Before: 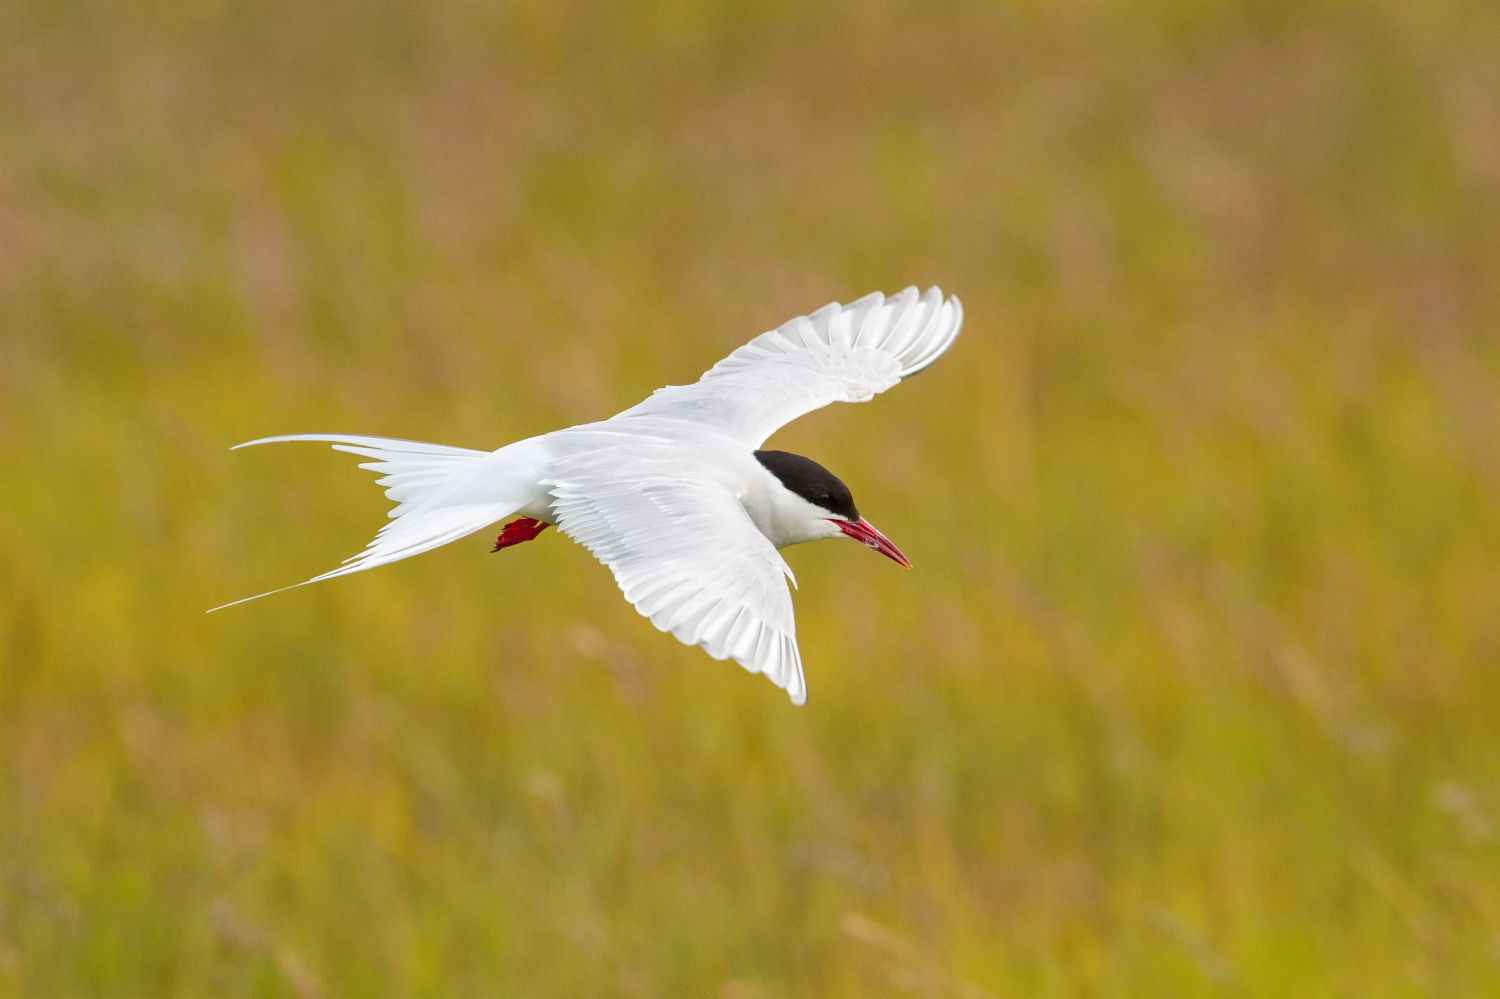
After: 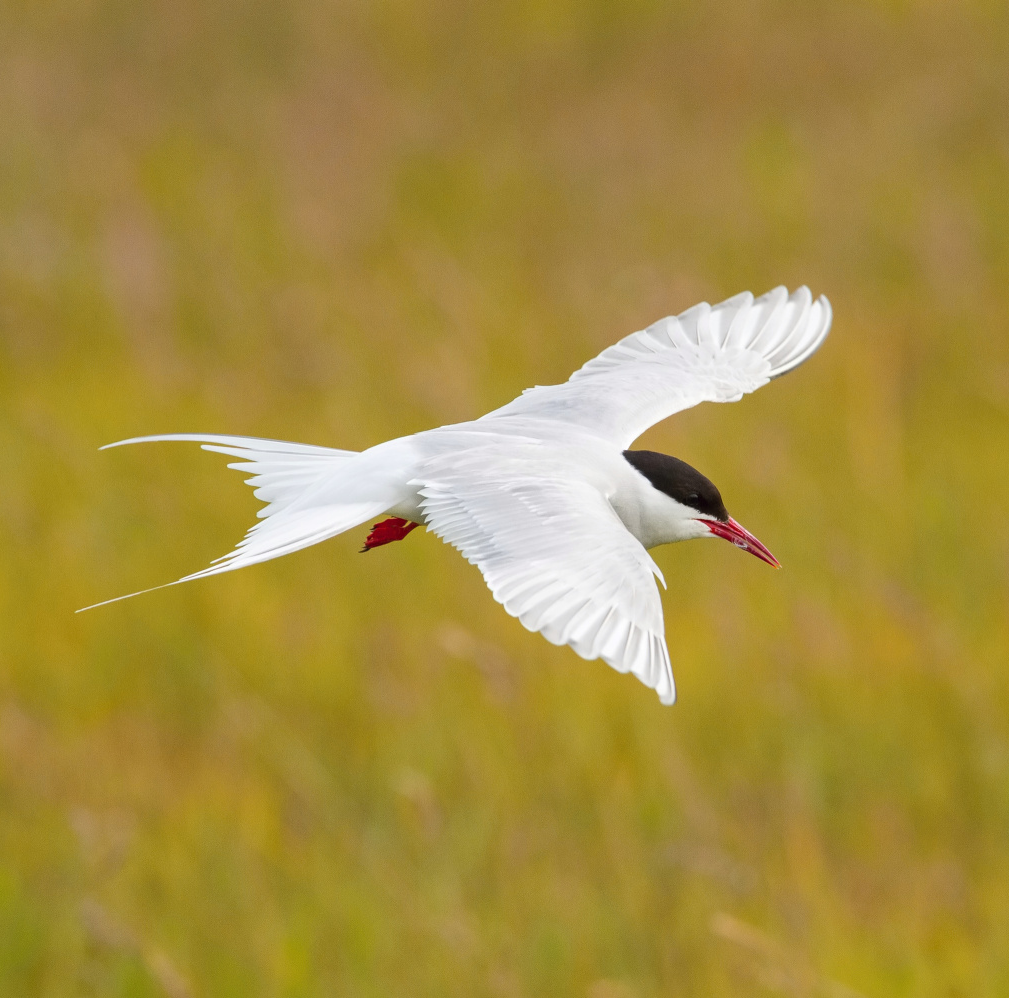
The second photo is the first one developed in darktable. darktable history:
crop and rotate: left 8.798%, right 23.922%
